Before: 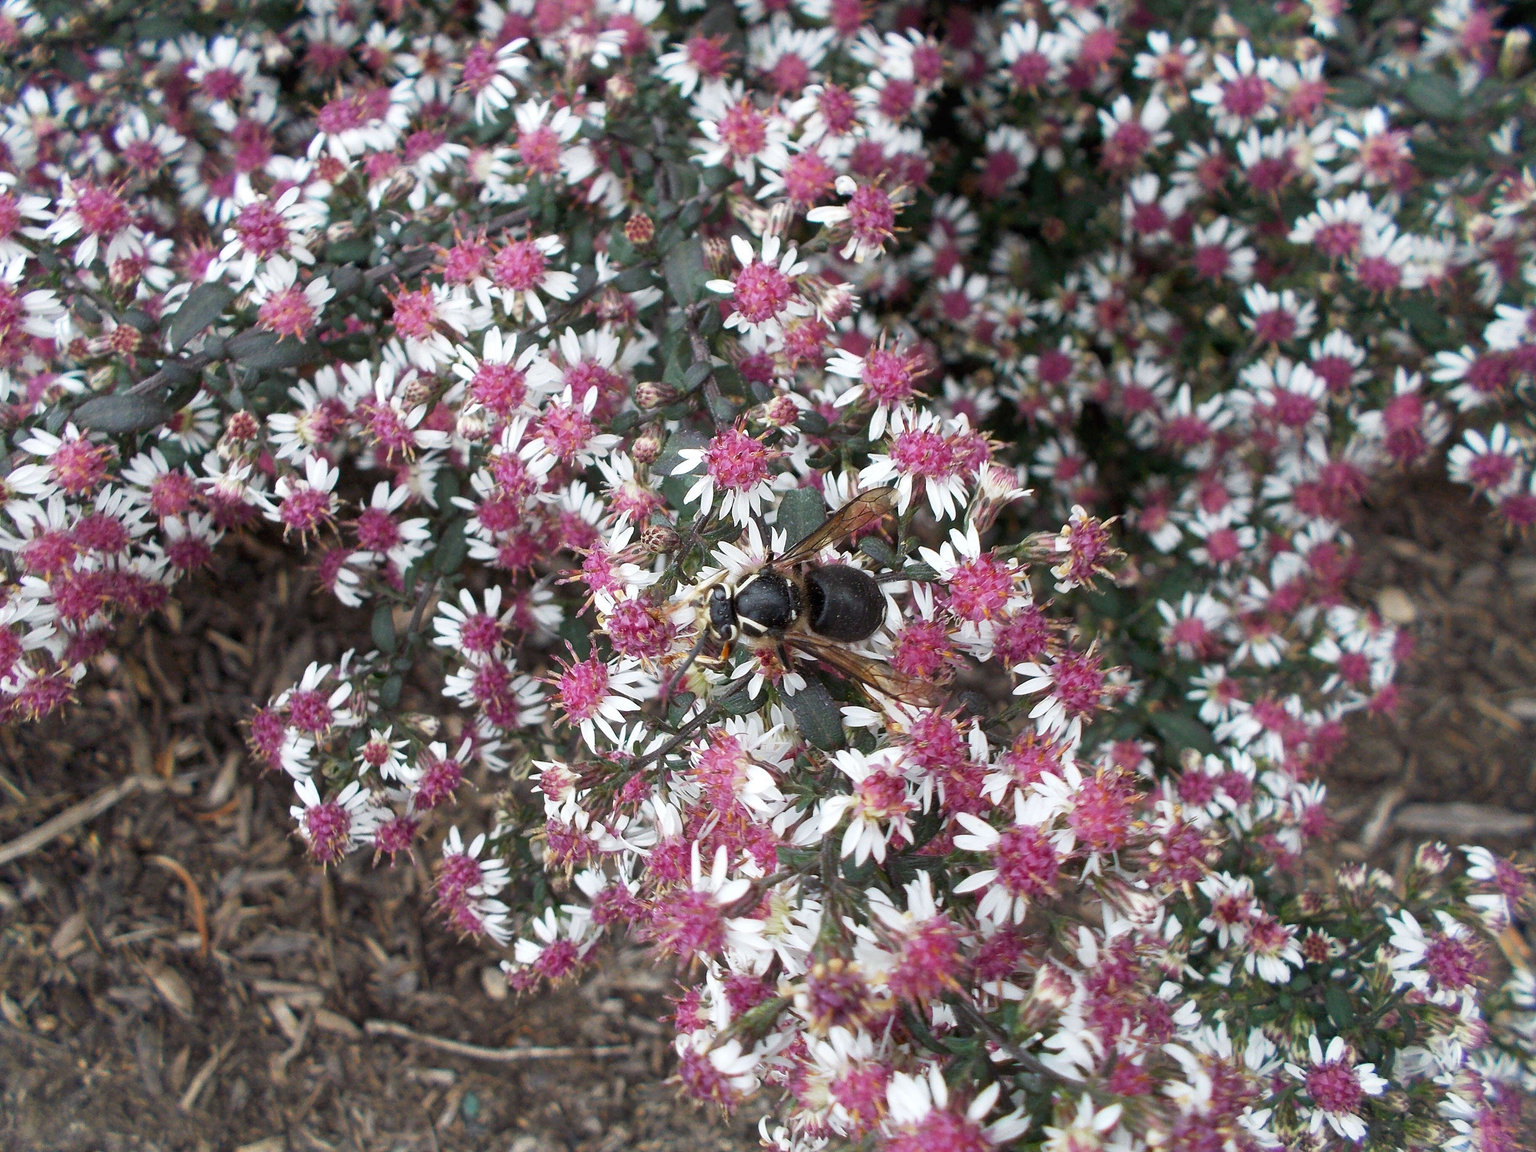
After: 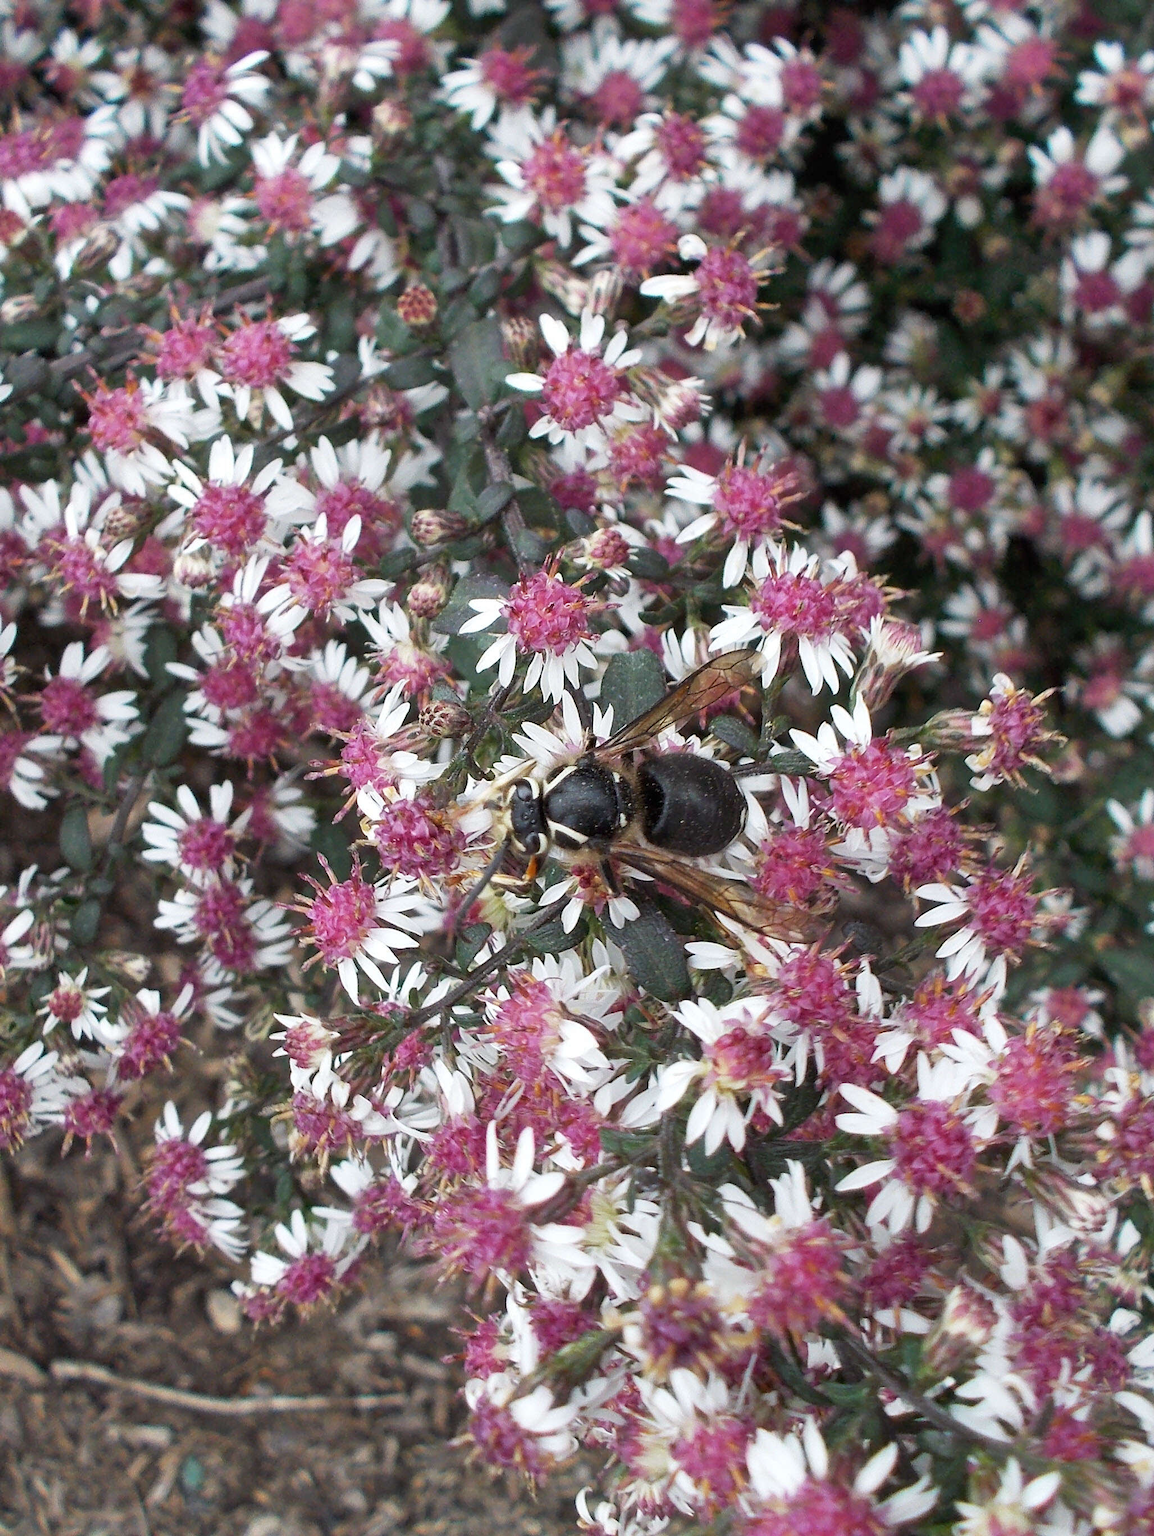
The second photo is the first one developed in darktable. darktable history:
shadows and highlights: highlights color adjustment 0.444%, low approximation 0.01, soften with gaussian
crop: left 21.296%, right 22.336%
contrast brightness saturation: saturation -0.035
